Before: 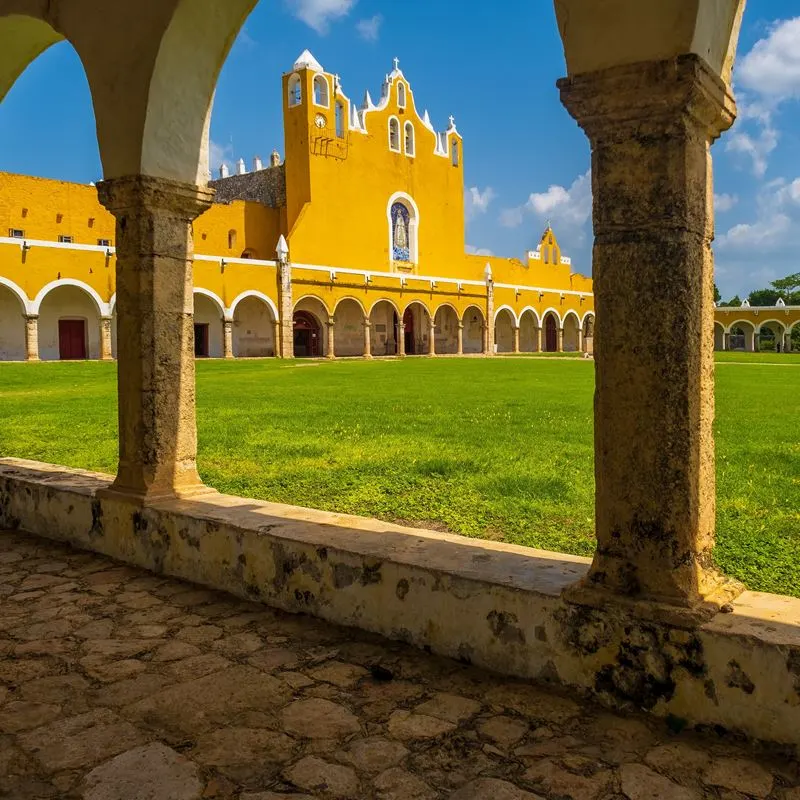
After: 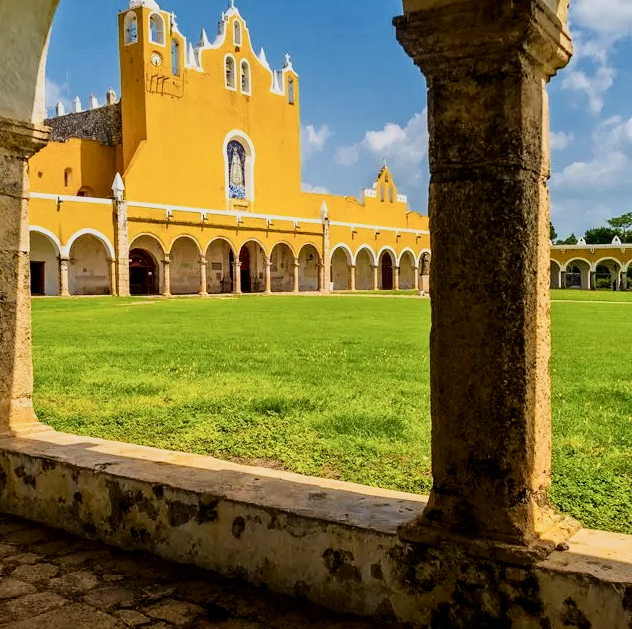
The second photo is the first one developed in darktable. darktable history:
filmic rgb: black relative exposure -7.65 EV, white relative exposure 4.56 EV, hardness 3.61, contrast 0.994
contrast brightness saturation: contrast 0.275
crop and rotate: left 20.505%, top 7.766%, right 0.435%, bottom 13.518%
tone equalizer: -8 EV 0.019 EV, -7 EV -0.009 EV, -6 EV 0.019 EV, -5 EV 0.029 EV, -4 EV 0.281 EV, -3 EV 0.642 EV, -2 EV 0.557 EV, -1 EV 0.184 EV, +0 EV 0.015 EV
